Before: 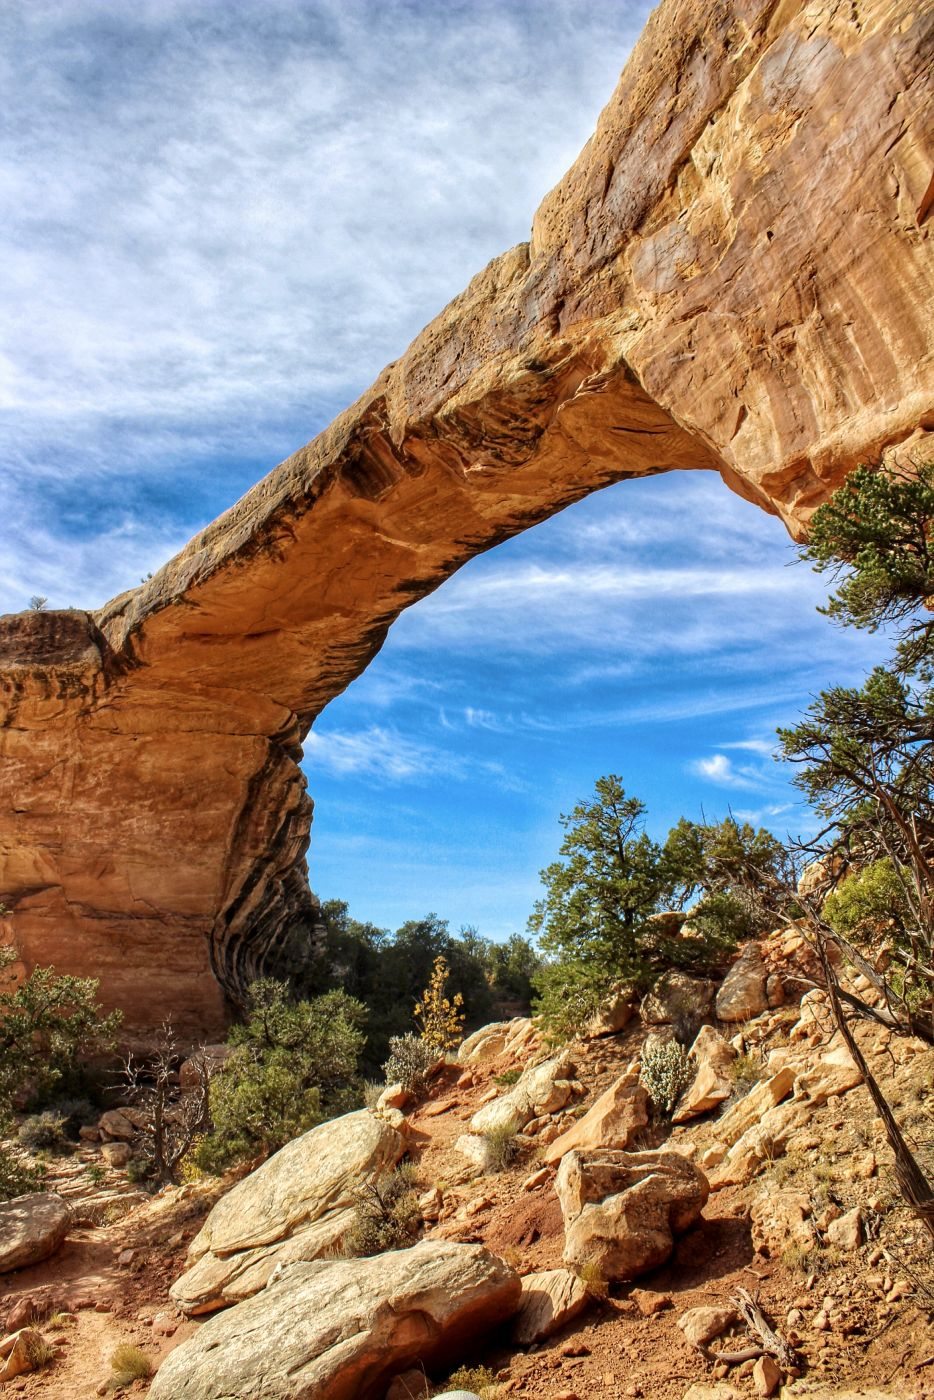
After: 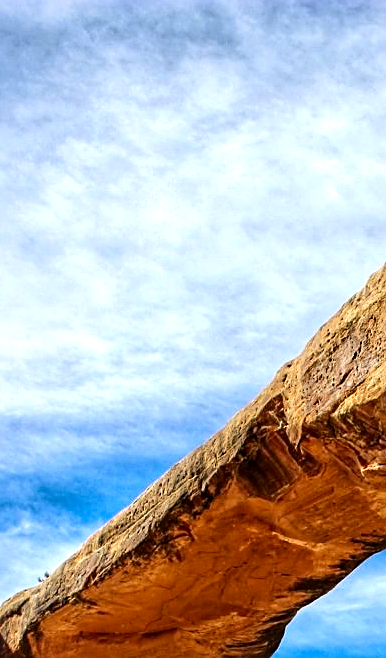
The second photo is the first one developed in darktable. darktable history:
tone equalizer: -8 EV -0.386 EV, -7 EV -0.427 EV, -6 EV -0.341 EV, -5 EV -0.187 EV, -3 EV 0.229 EV, -2 EV 0.319 EV, -1 EV 0.391 EV, +0 EV 0.386 EV, edges refinement/feathering 500, mask exposure compensation -1.57 EV, preserve details no
contrast brightness saturation: contrast 0.081, saturation 0.202
crop and rotate: left 11.167%, top 0.101%, right 47.443%, bottom 52.839%
levels: mode automatic, levels [0.016, 0.492, 0.969]
sharpen: on, module defaults
